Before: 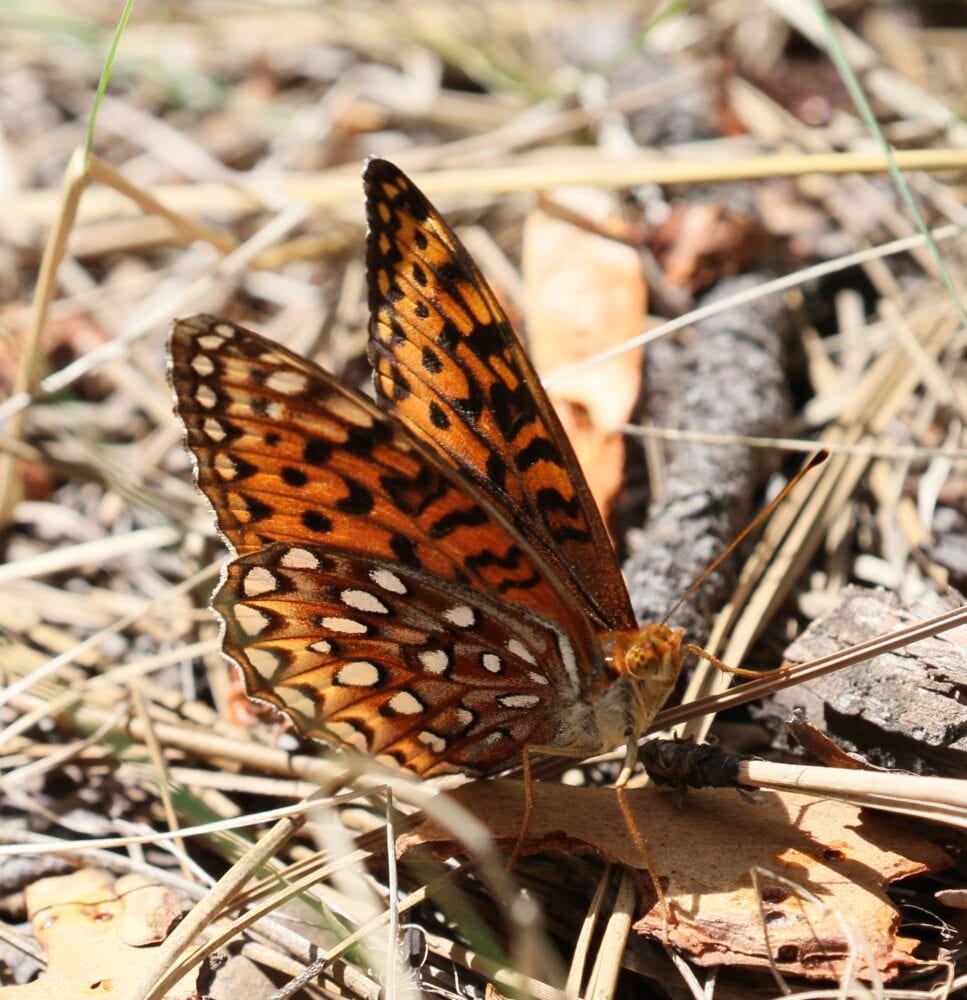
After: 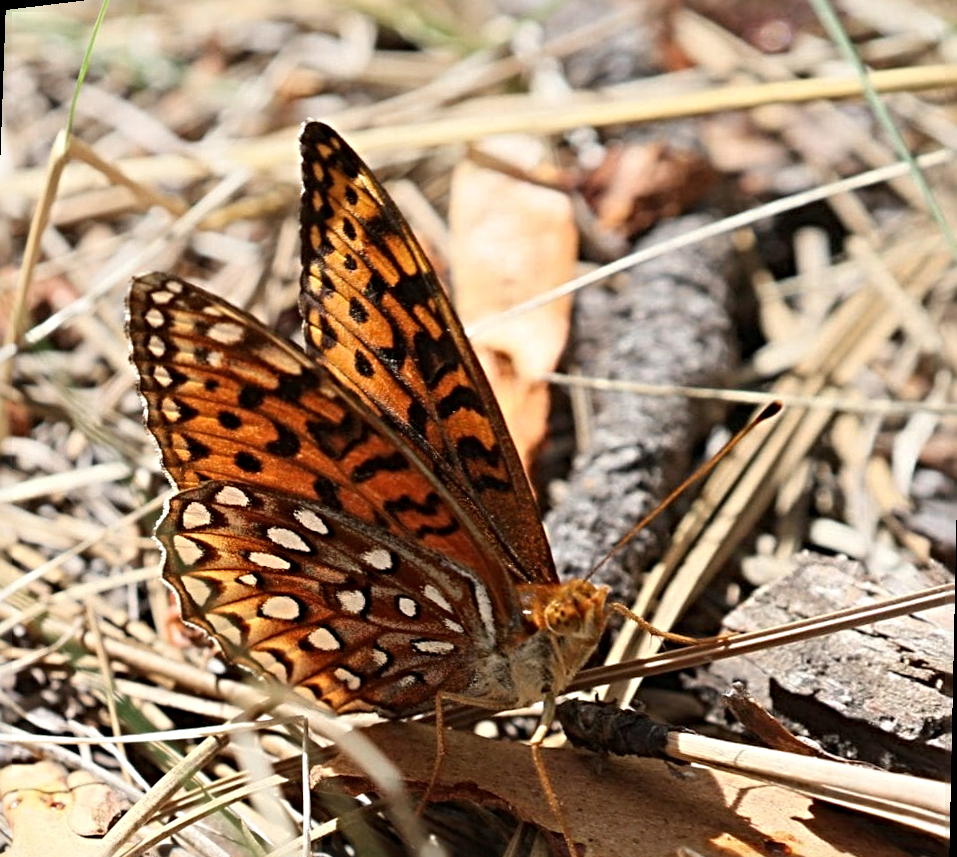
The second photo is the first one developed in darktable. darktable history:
sharpen: radius 4.883
rotate and perspective: rotation 1.69°, lens shift (vertical) -0.023, lens shift (horizontal) -0.291, crop left 0.025, crop right 0.988, crop top 0.092, crop bottom 0.842
